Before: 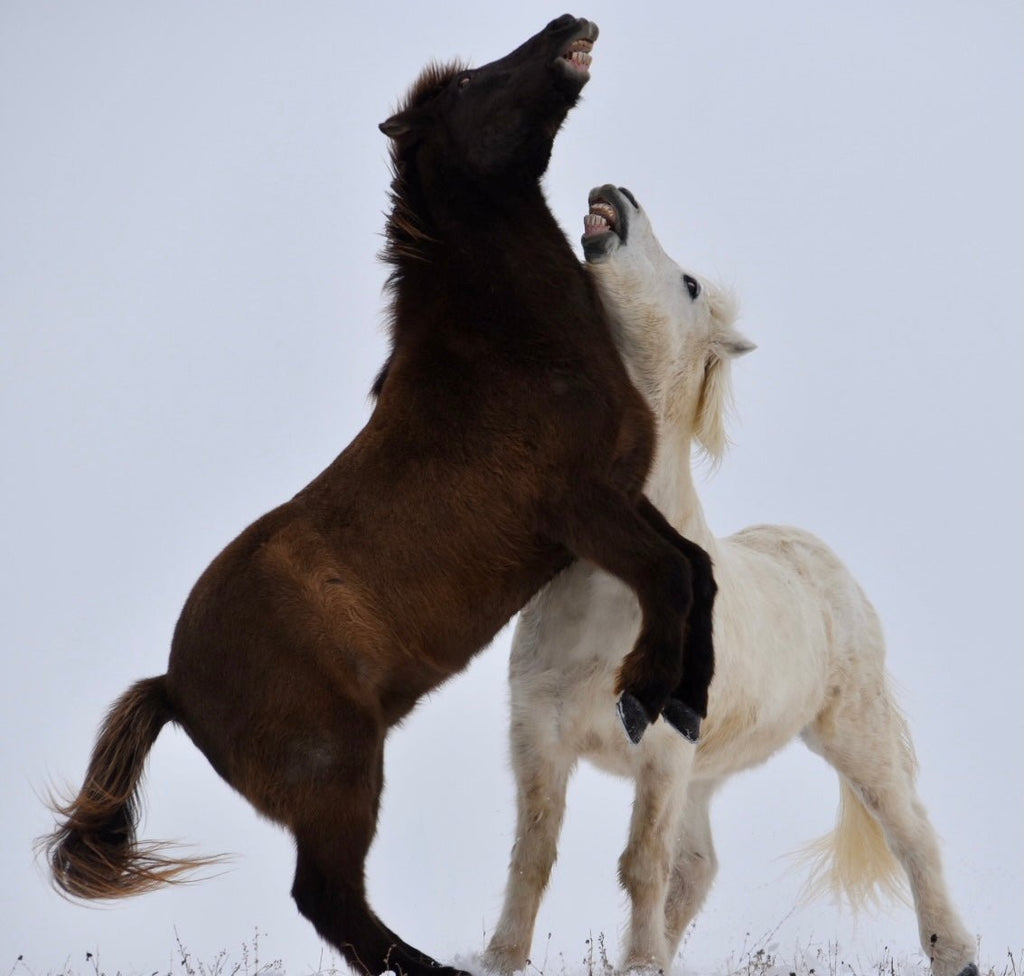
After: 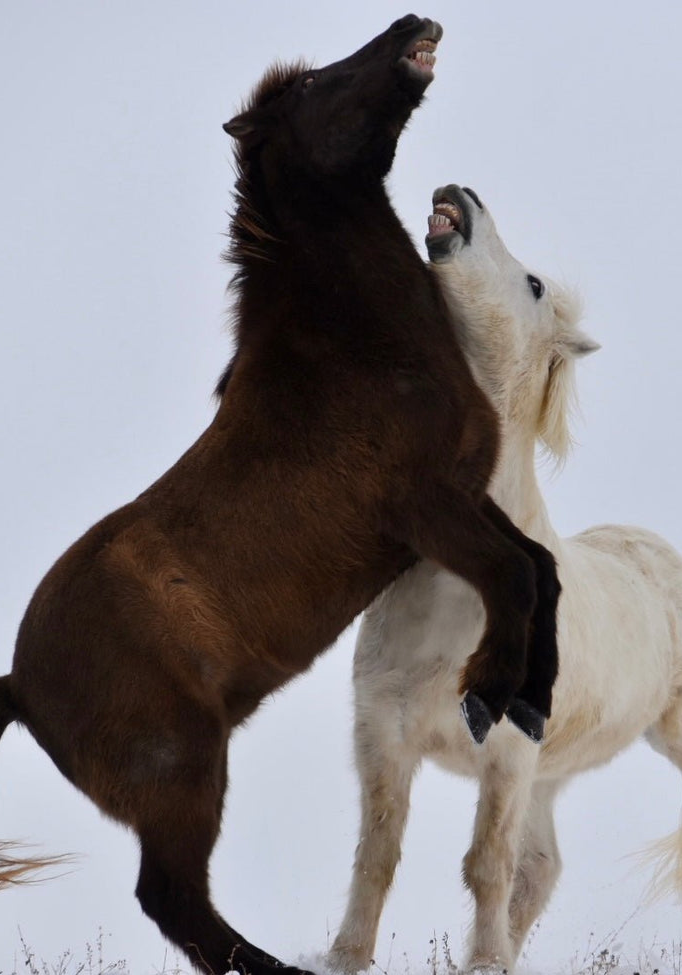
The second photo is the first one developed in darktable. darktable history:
crop and rotate: left 15.282%, right 18.029%
exposure: exposure -0.043 EV, compensate highlight preservation false
